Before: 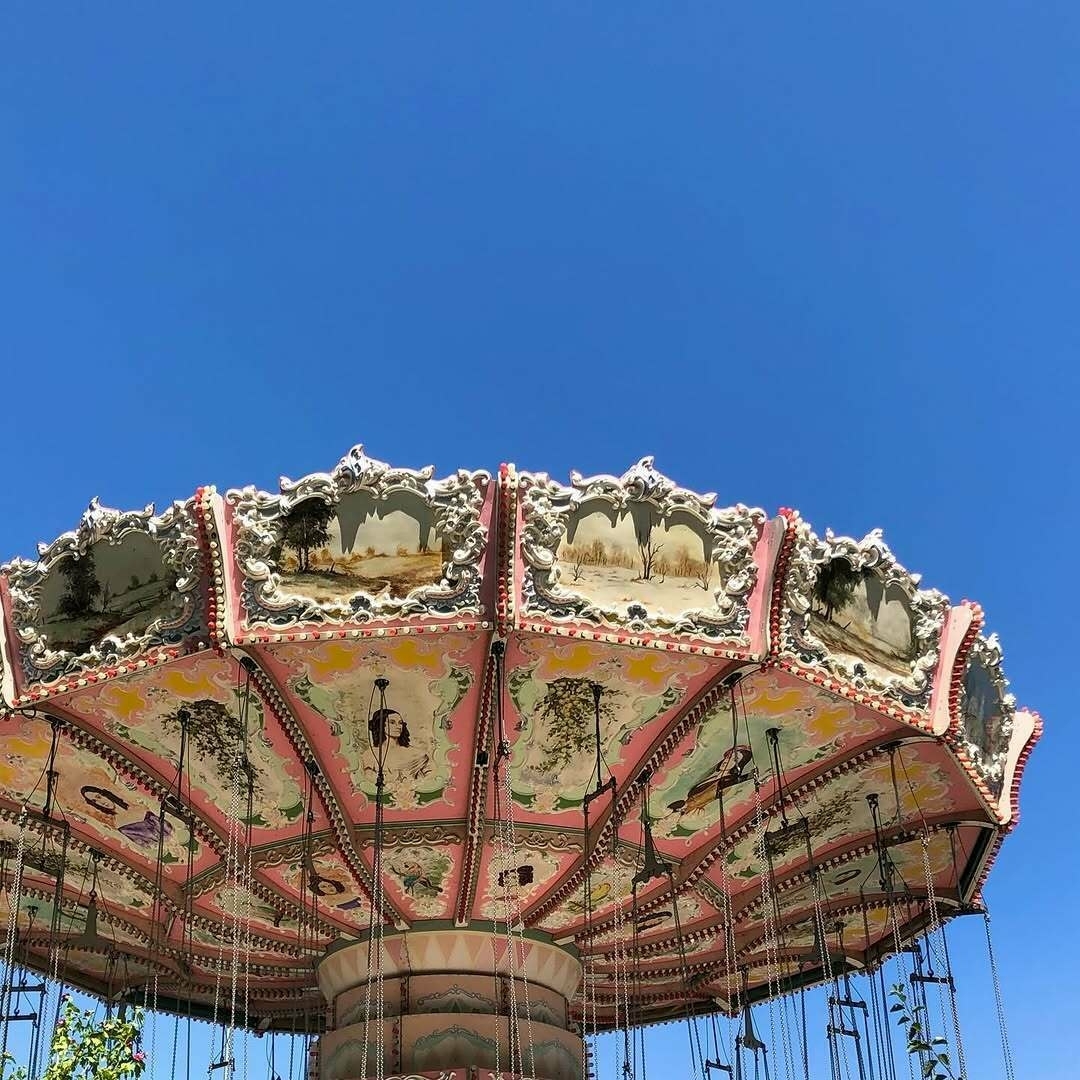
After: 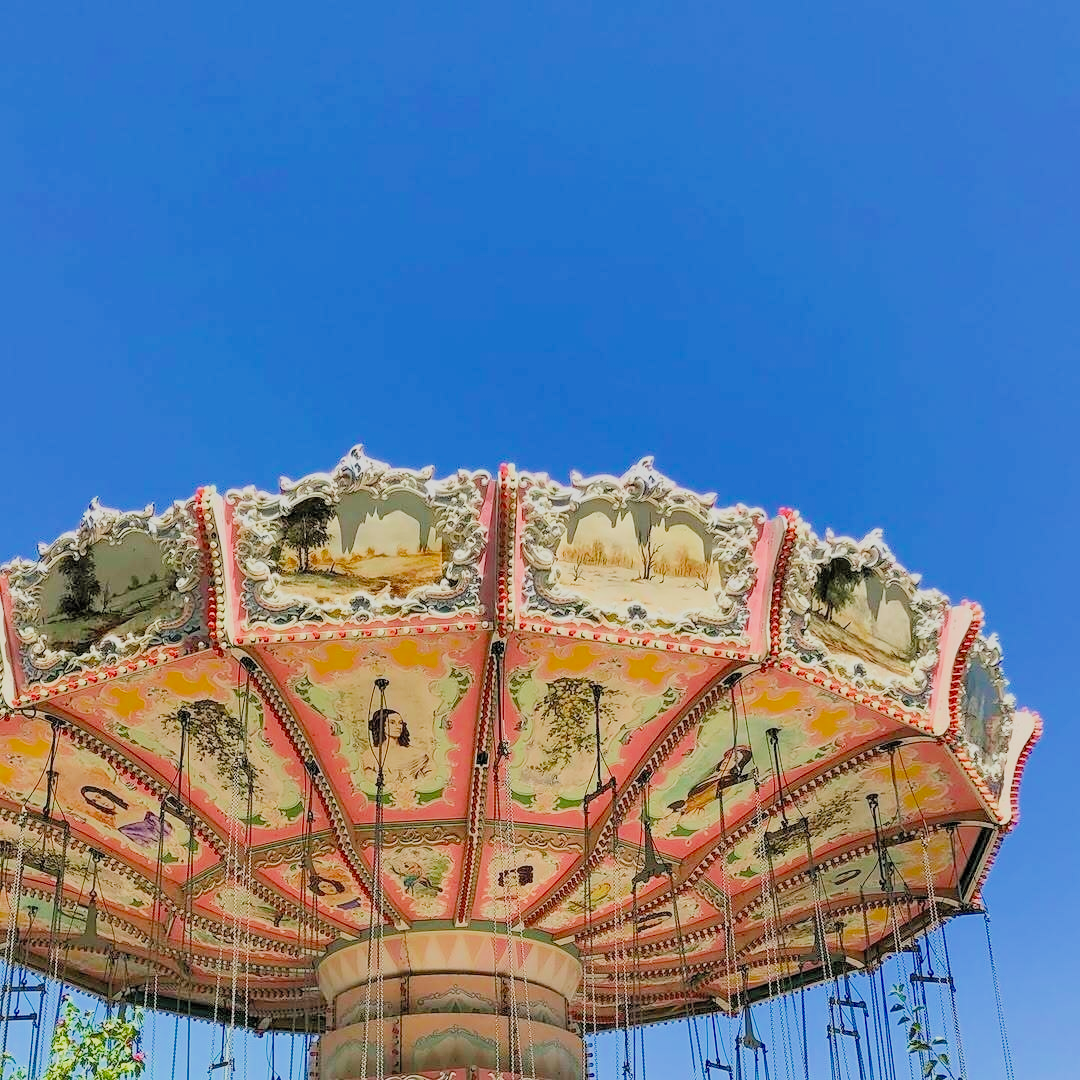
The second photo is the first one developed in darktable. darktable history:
exposure: black level correction 0, exposure 1.388 EV, compensate exposure bias true, compensate highlight preservation false
tone equalizer: on, module defaults
filmic rgb: white relative exposure 8 EV, threshold 3 EV, hardness 2.44, latitude 10.07%, contrast 0.72, highlights saturation mix 10%, shadows ↔ highlights balance 1.38%, color science v4 (2020), enable highlight reconstruction true
